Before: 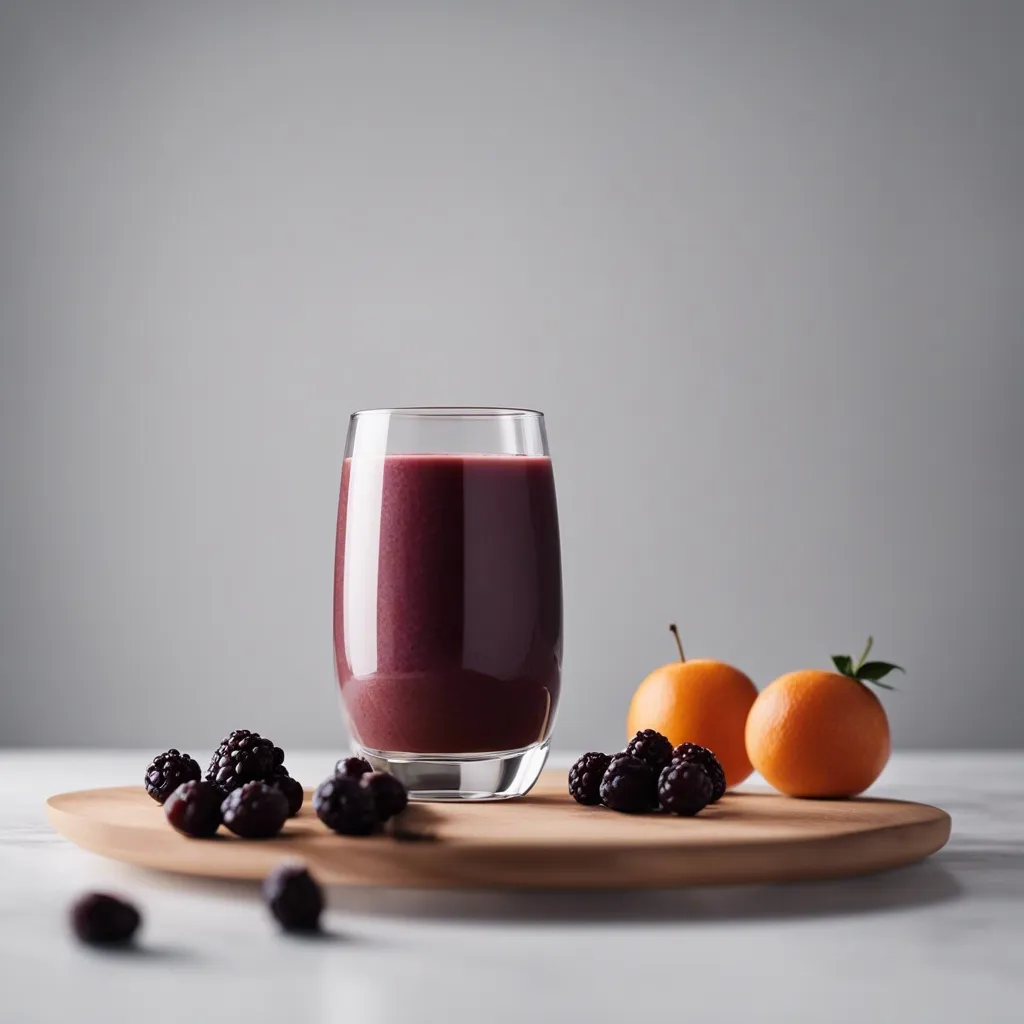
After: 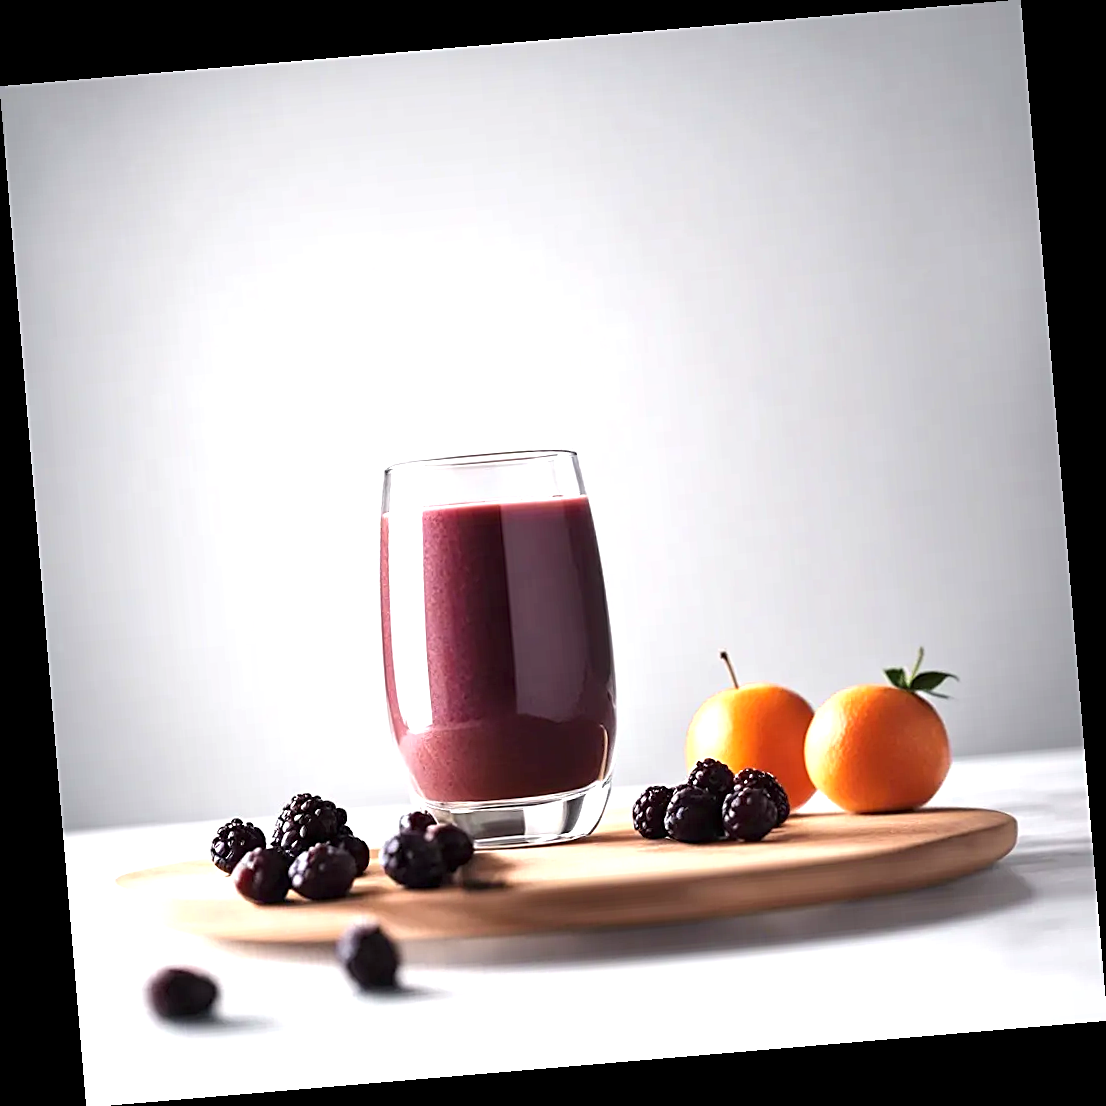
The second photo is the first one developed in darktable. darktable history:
rotate and perspective: rotation -4.86°, automatic cropping off
sharpen: on, module defaults
exposure: black level correction 0, exposure 1.1 EV, compensate highlight preservation false
local contrast: highlights 100%, shadows 100%, detail 120%, midtone range 0.2
